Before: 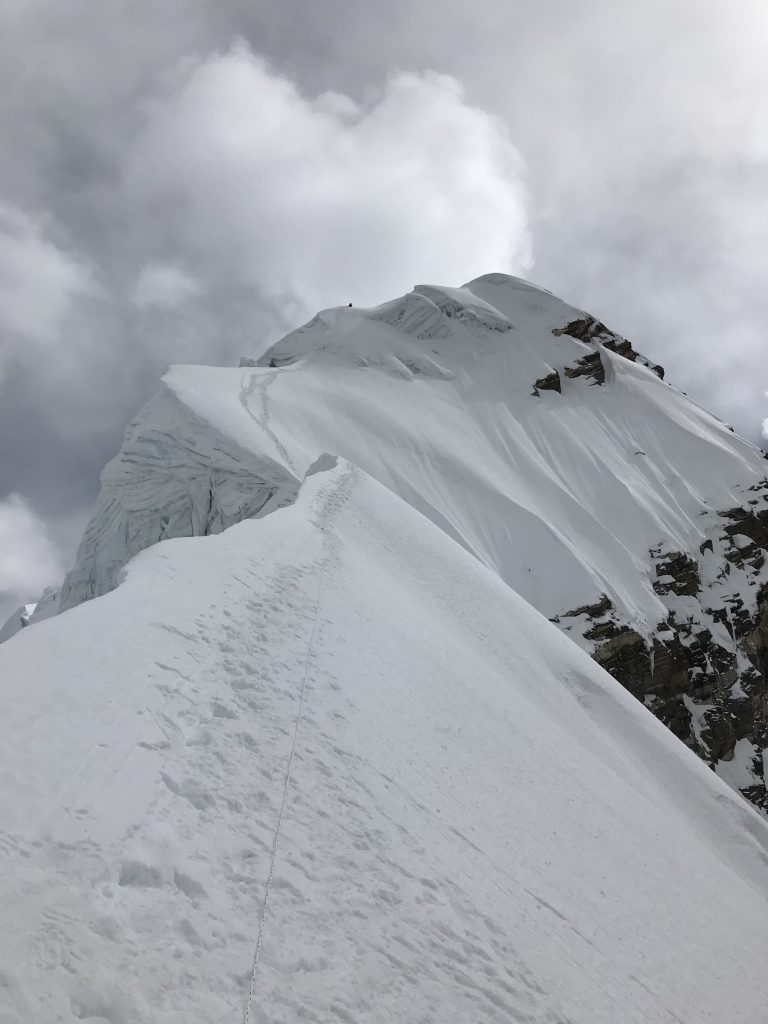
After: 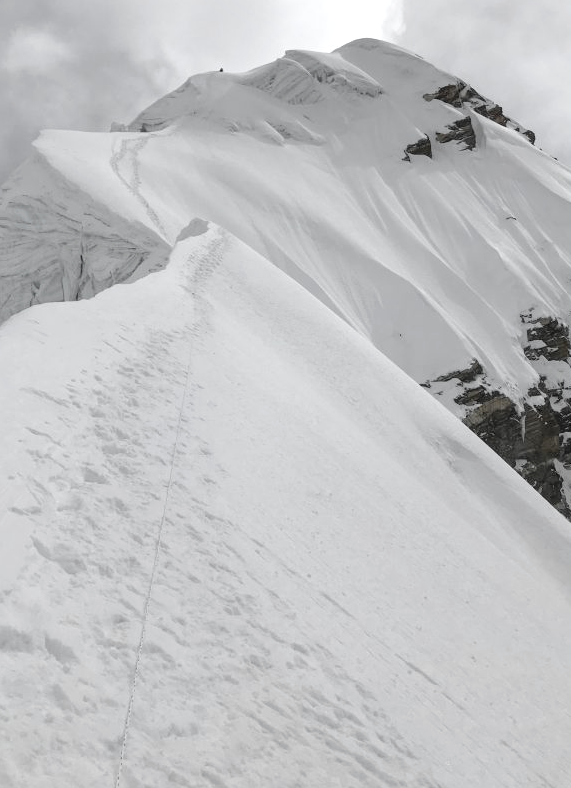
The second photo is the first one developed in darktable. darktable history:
crop: left 16.873%, top 23.021%, right 8.758%
shadows and highlights: radius 47.16, white point adjustment 6.47, compress 79.82%, highlights color adjustment 89.57%, soften with gaussian
color zones: curves: ch0 [(0.004, 0.388) (0.125, 0.392) (0.25, 0.404) (0.375, 0.5) (0.5, 0.5) (0.625, 0.5) (0.75, 0.5) (0.875, 0.5)]; ch1 [(0, 0.5) (0.125, 0.5) (0.25, 0.5) (0.375, 0.124) (0.524, 0.124) (0.645, 0.128) (0.789, 0.132) (0.914, 0.096) (0.998, 0.068)]
local contrast: detail 110%
contrast brightness saturation: brightness 0.142
